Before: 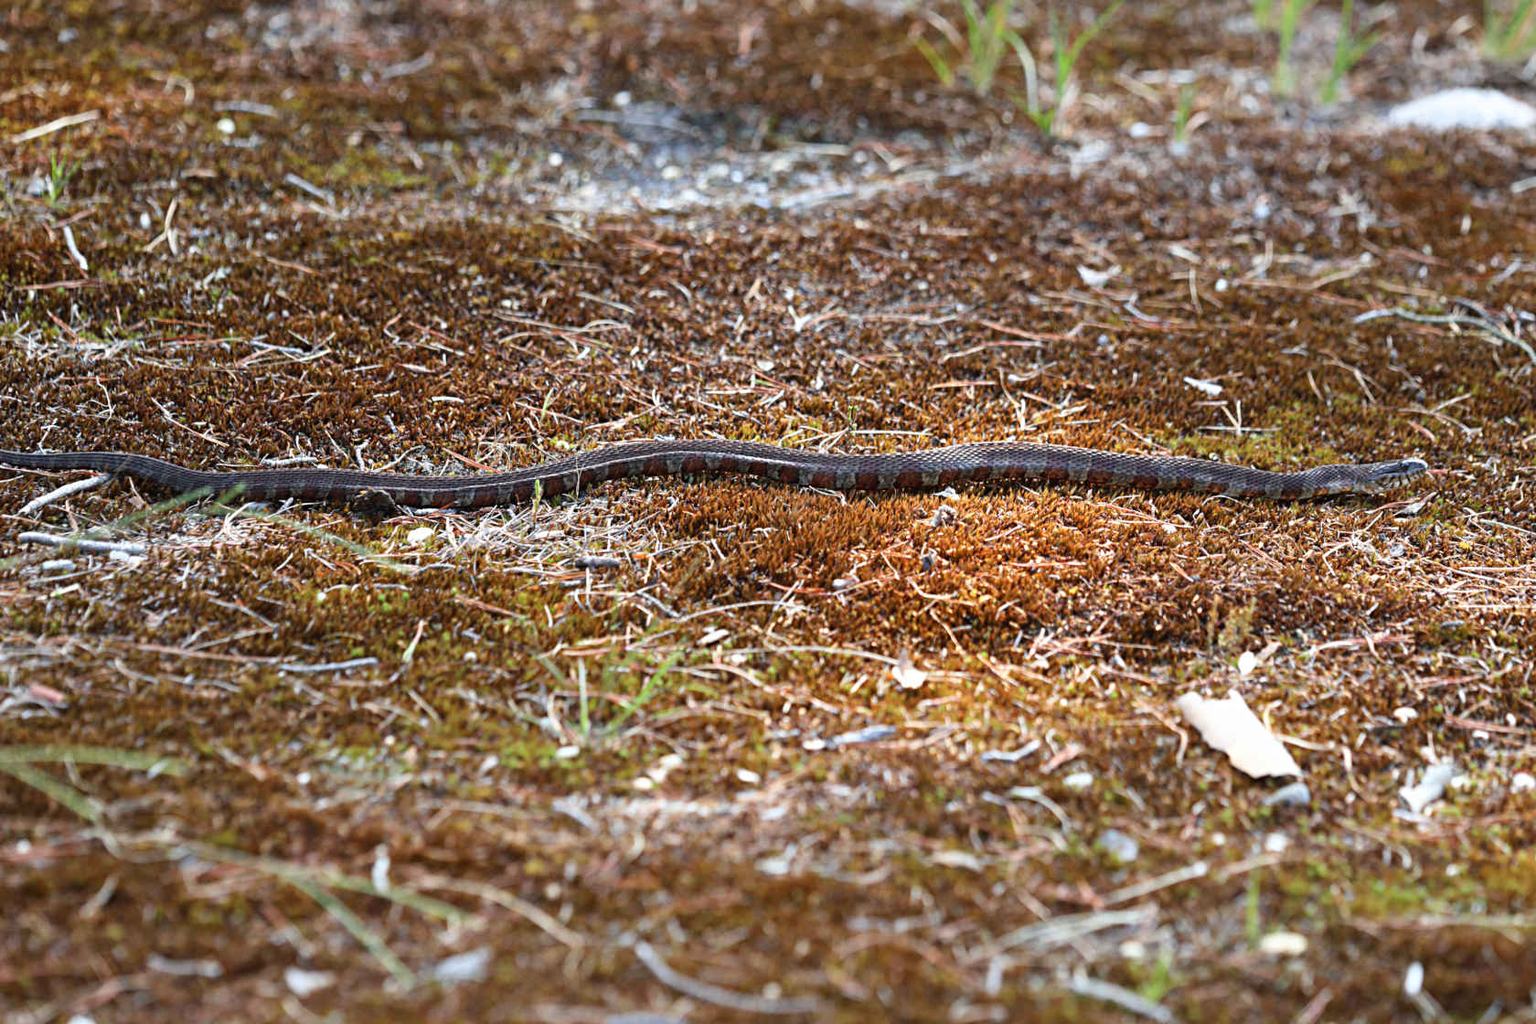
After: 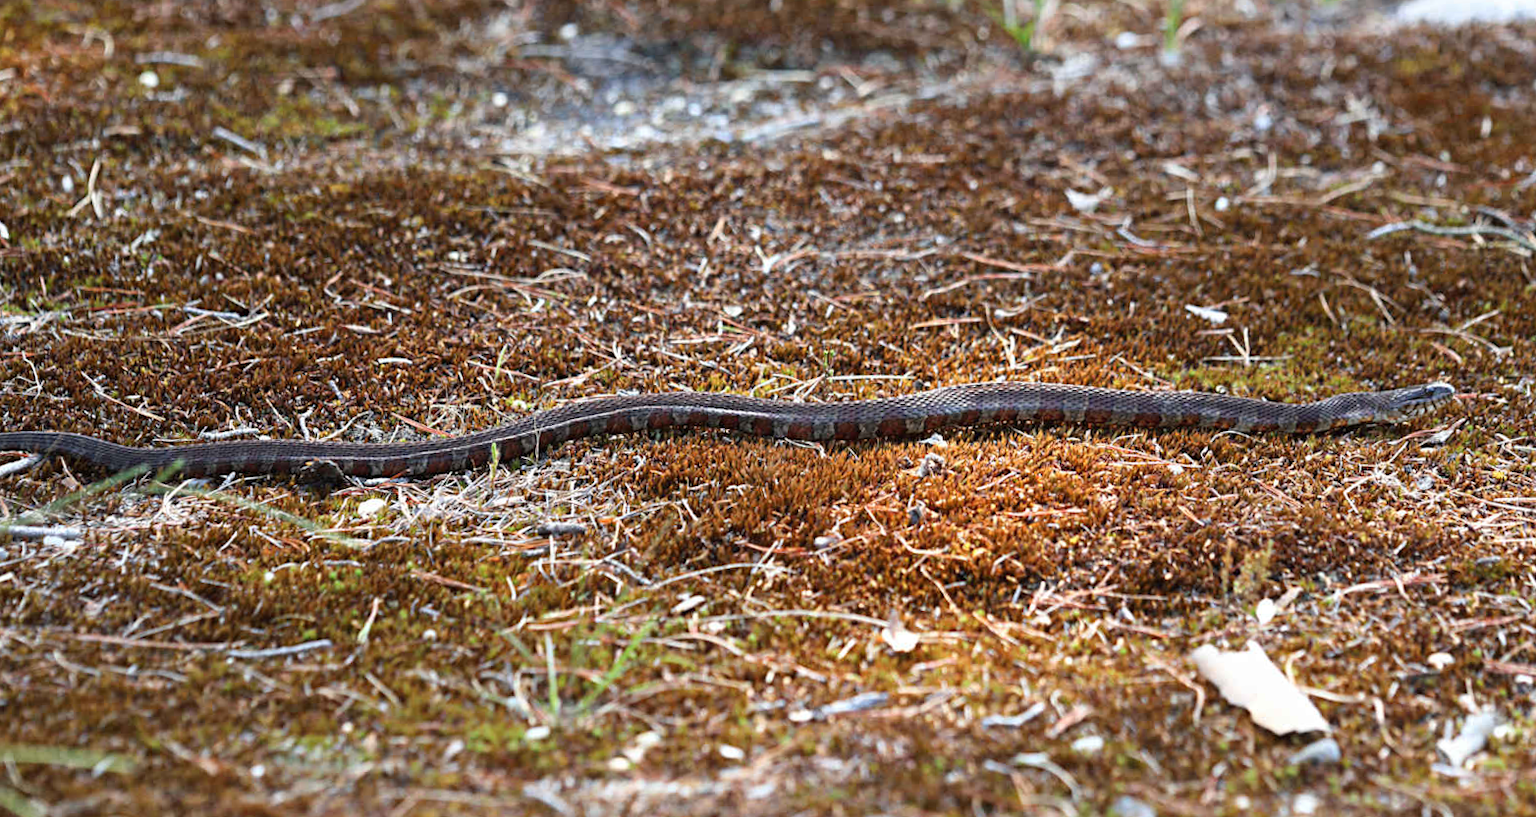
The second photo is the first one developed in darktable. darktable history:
crop: left 5.596%, top 10.314%, right 3.534%, bottom 19.395%
rotate and perspective: rotation -2.22°, lens shift (horizontal) -0.022, automatic cropping off
